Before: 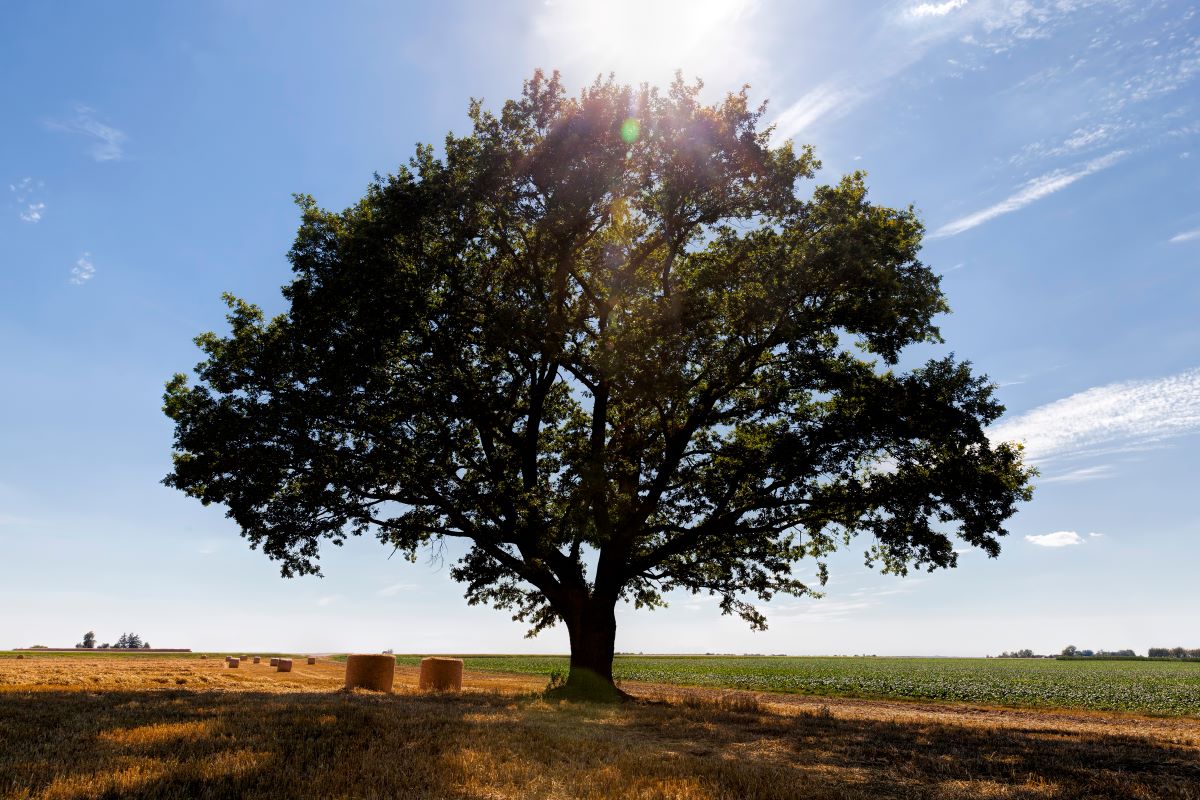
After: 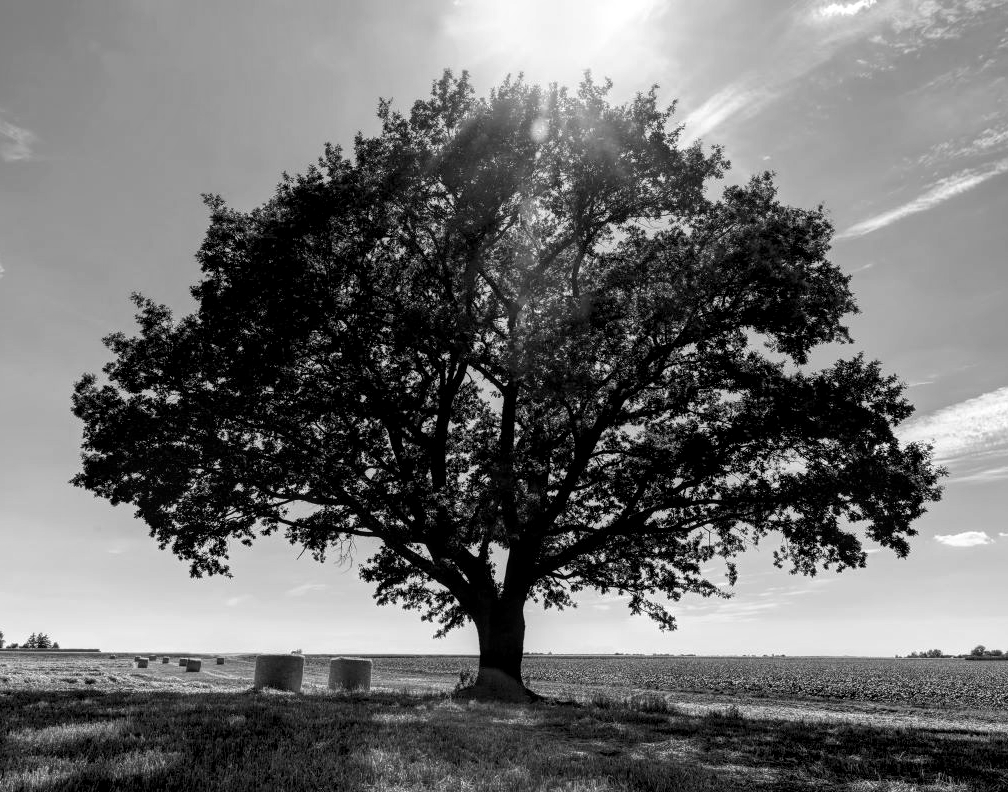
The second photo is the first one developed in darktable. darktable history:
local contrast: detail 150%
crop: left 7.598%, right 7.873%
monochrome: a 73.58, b 64.21
white balance: red 1.029, blue 0.92
